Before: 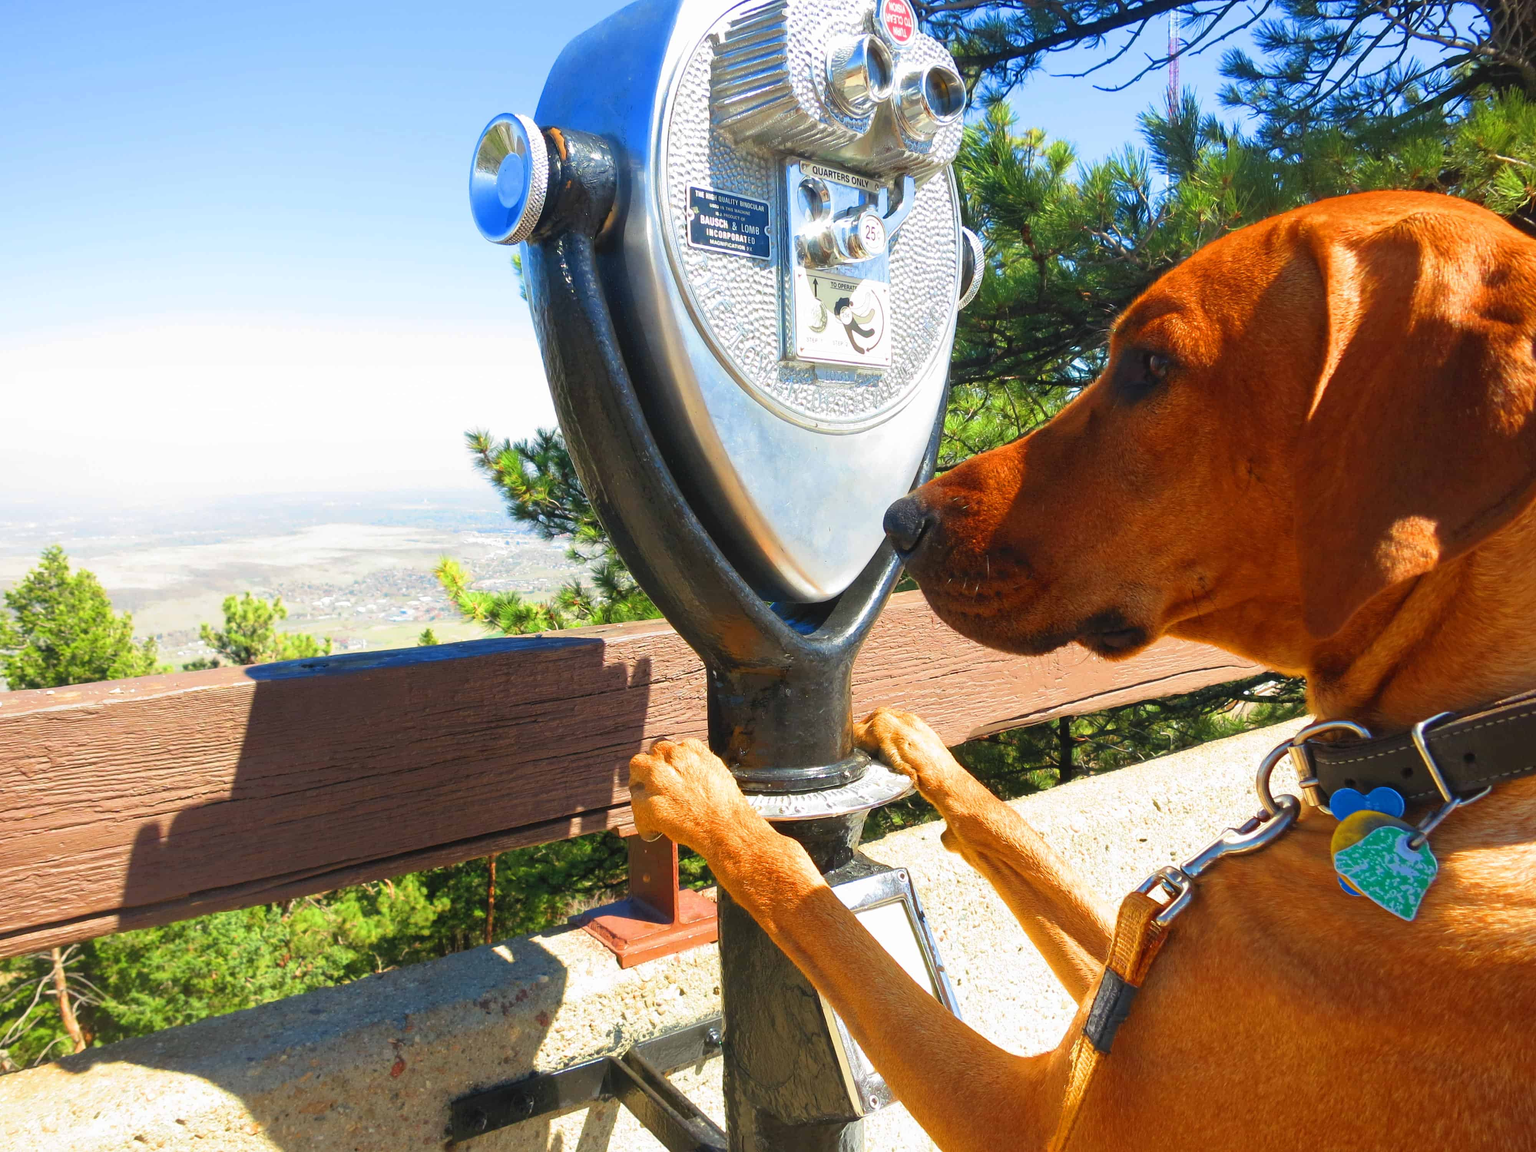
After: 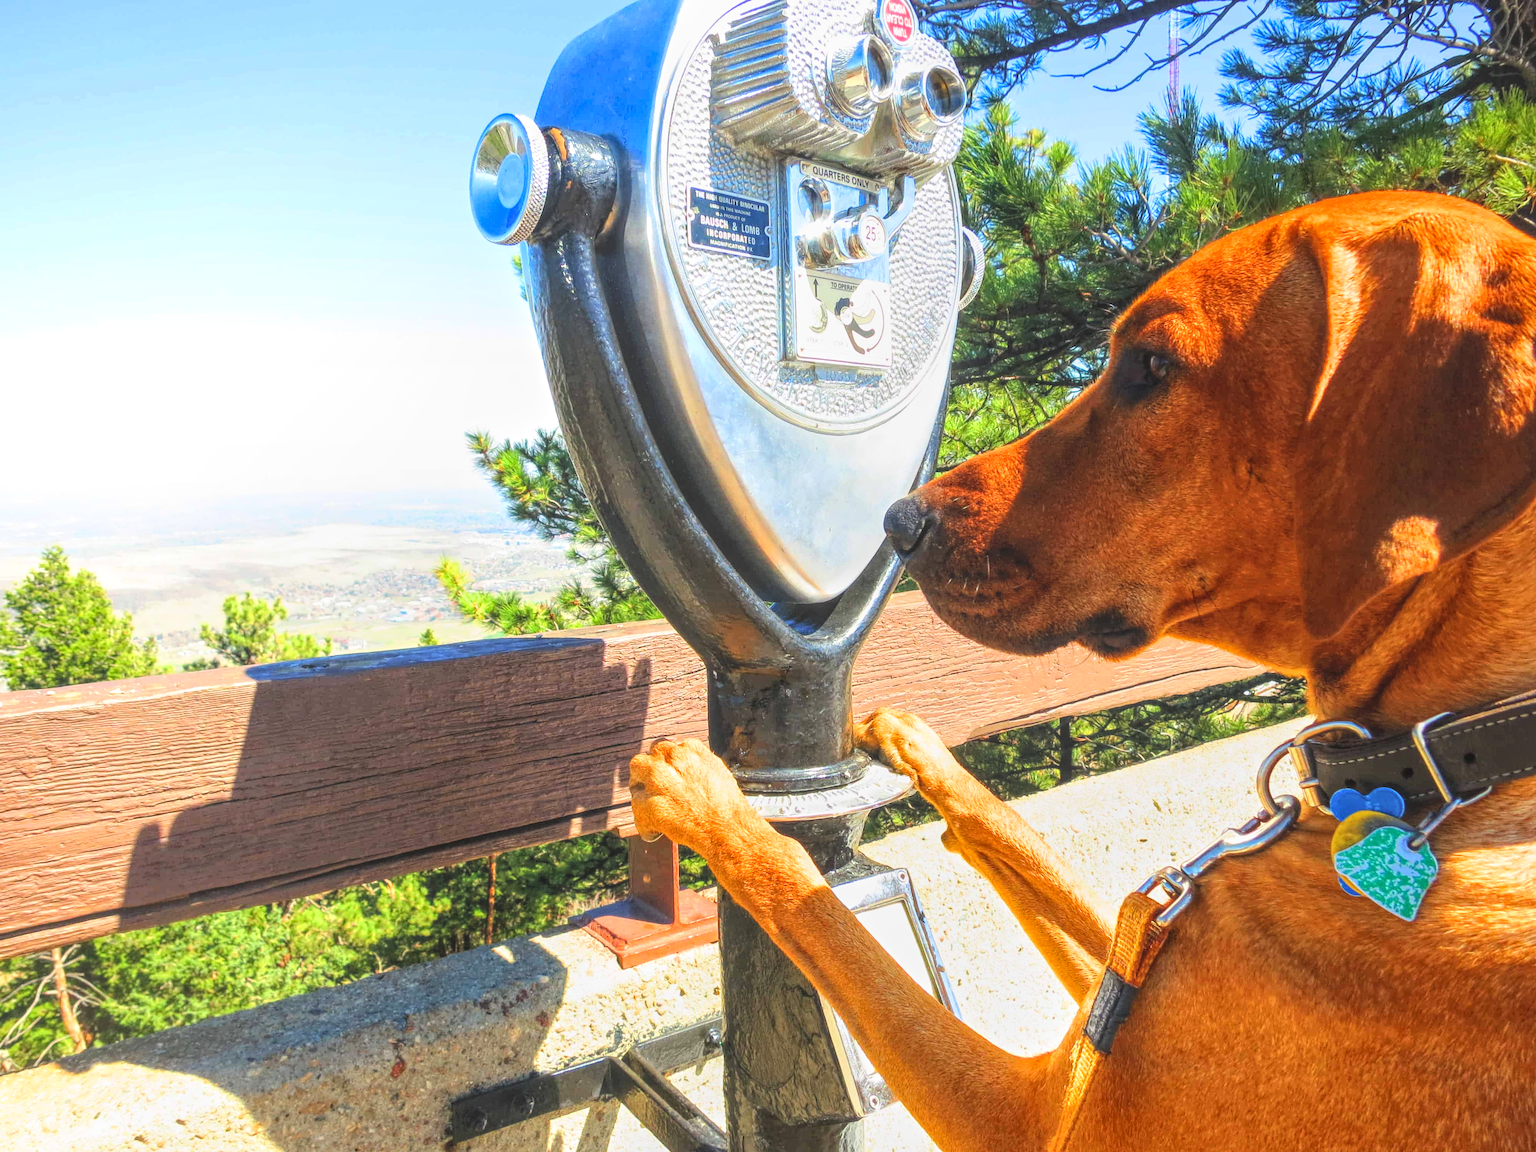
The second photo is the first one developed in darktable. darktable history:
local contrast: highlights 66%, shadows 32%, detail 167%, midtone range 0.2
tone curve: curves: ch0 [(0, 0.023) (0.087, 0.065) (0.184, 0.168) (0.45, 0.54) (0.57, 0.683) (0.722, 0.825) (0.877, 0.948) (1, 1)]; ch1 [(0, 0) (0.388, 0.369) (0.447, 0.447) (0.505, 0.5) (0.534, 0.528) (0.573, 0.583) (0.663, 0.68) (1, 1)]; ch2 [(0, 0) (0.314, 0.223) (0.427, 0.405) (0.492, 0.505) (0.531, 0.55) (0.589, 0.599) (1, 1)], color space Lab, linked channels, preserve colors none
